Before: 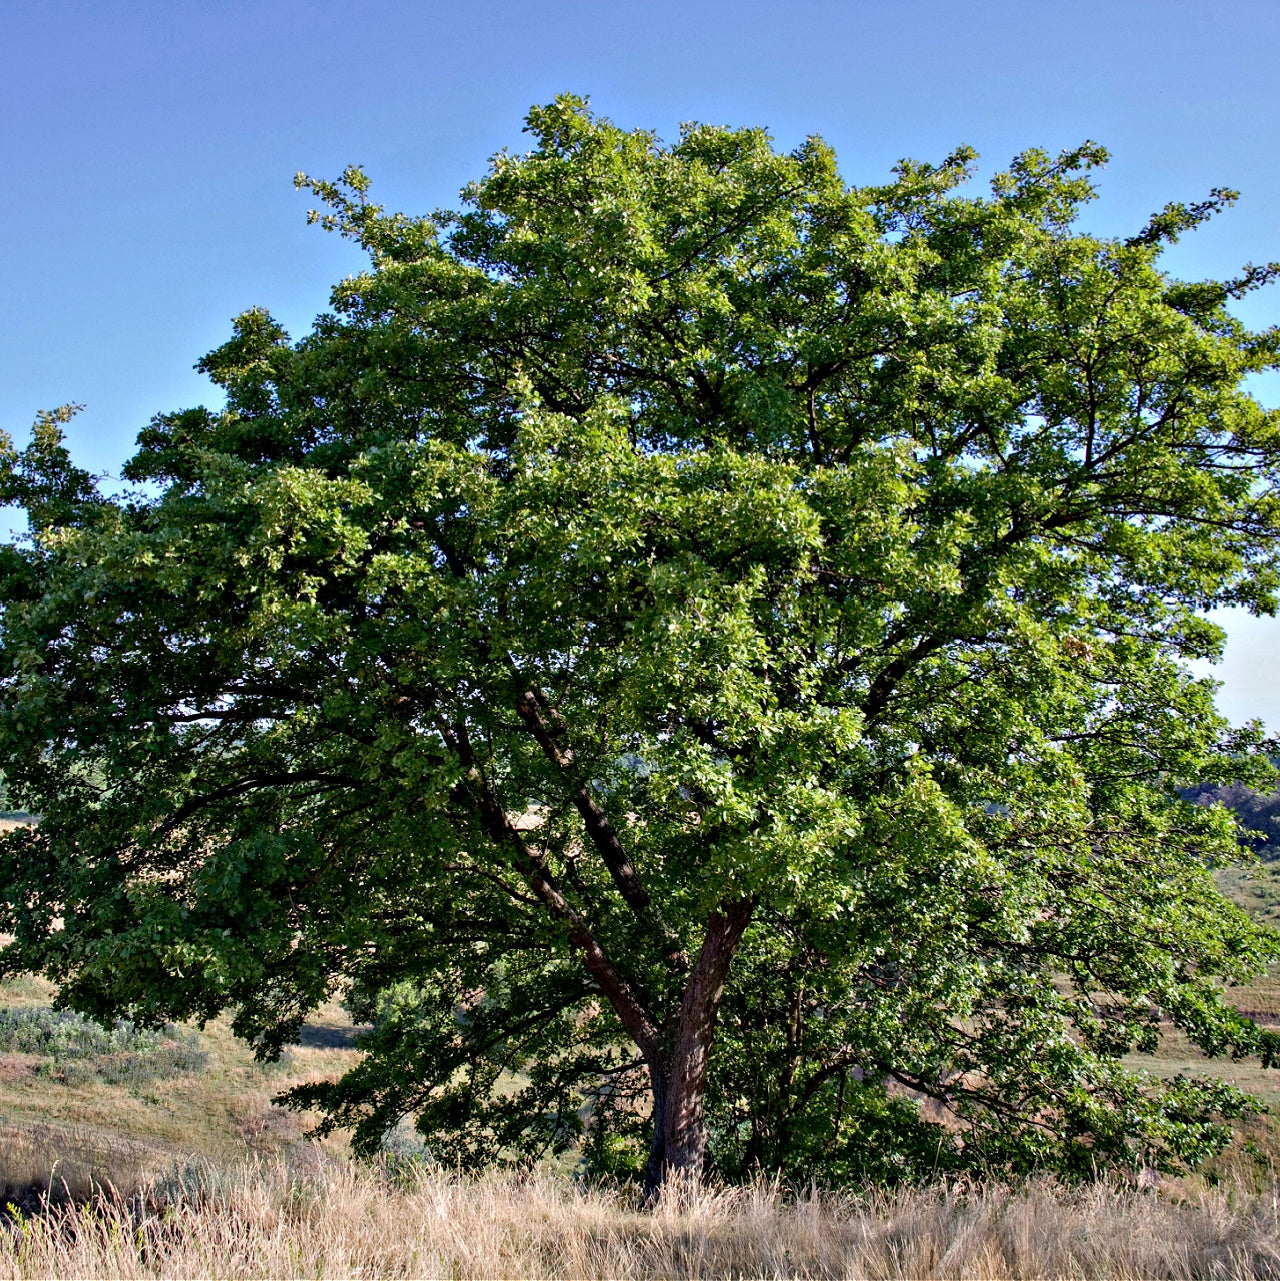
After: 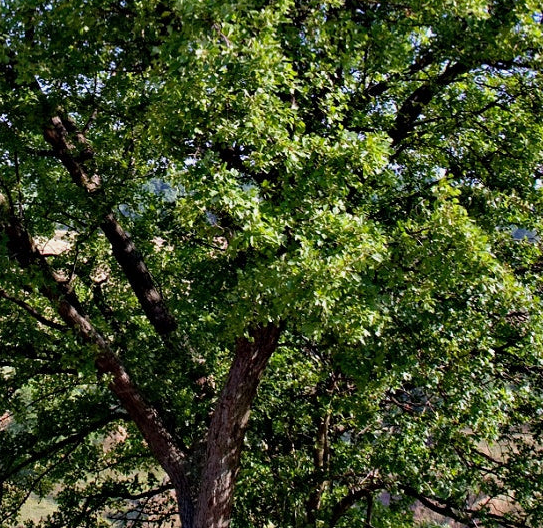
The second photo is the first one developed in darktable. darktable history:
shadows and highlights: shadows 24.76, white point adjustment -2.98, highlights -29.97
crop: left 37.016%, top 44.934%, right 20.547%, bottom 13.791%
exposure: compensate highlight preservation false
